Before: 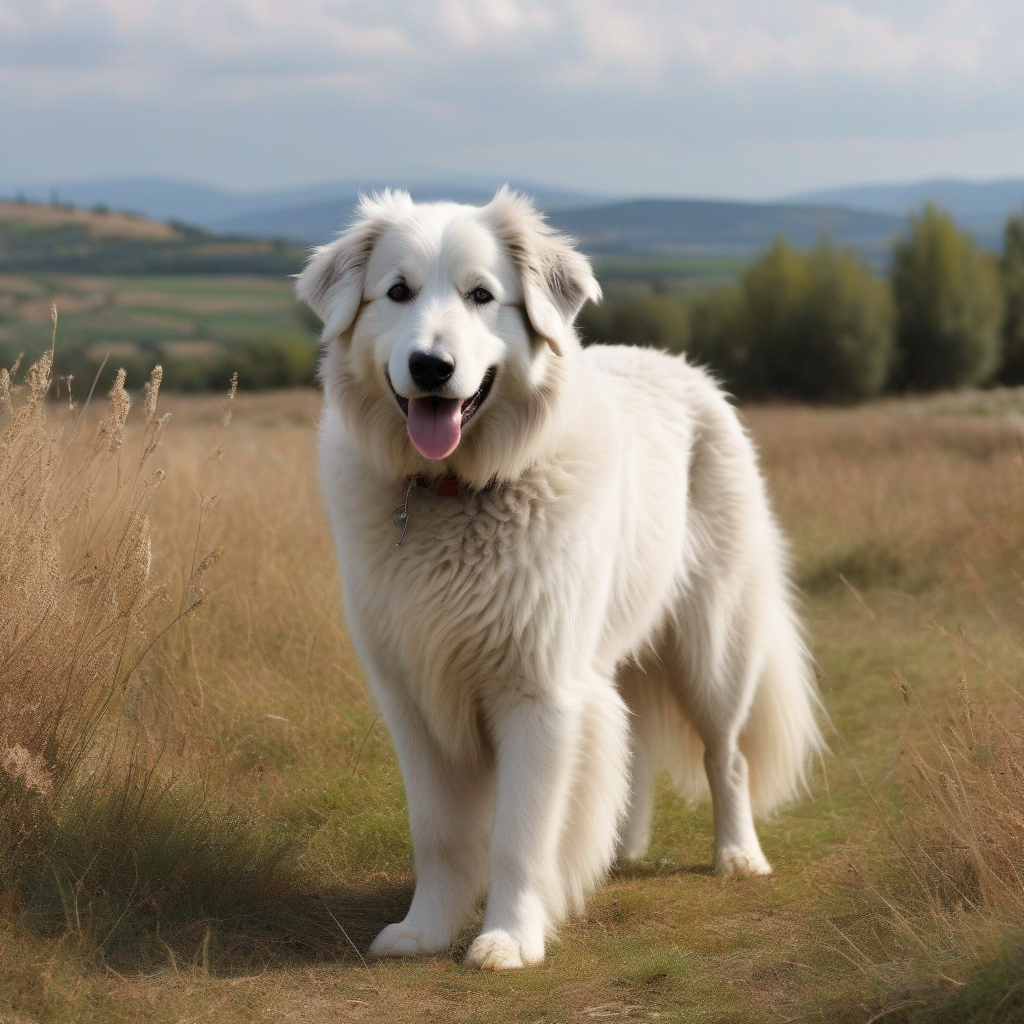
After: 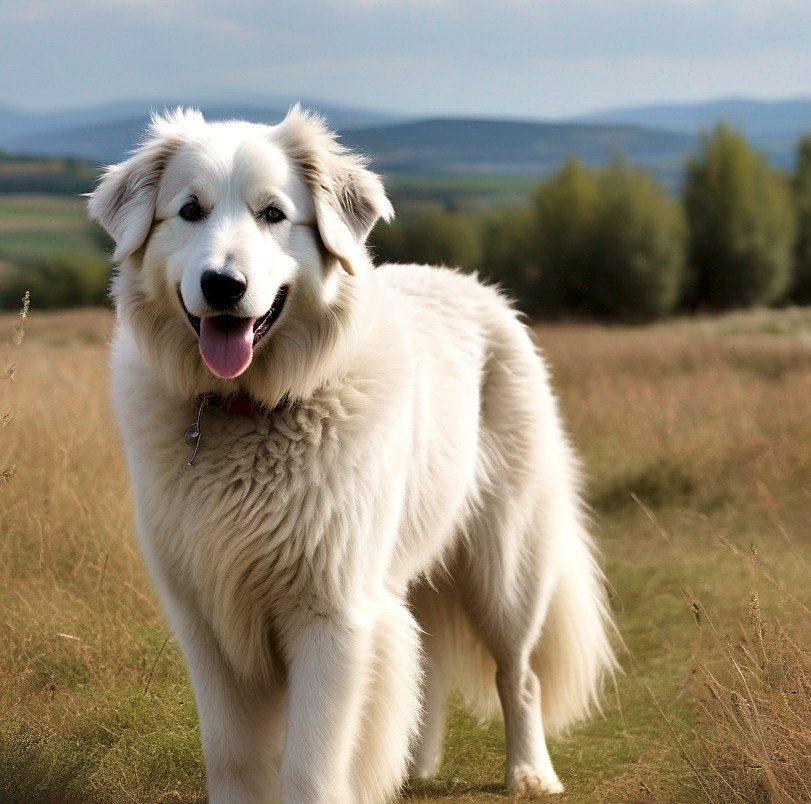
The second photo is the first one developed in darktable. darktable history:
crop and rotate: left 20.4%, top 7.929%, right 0.371%, bottom 13.548%
velvia: on, module defaults
local contrast: mode bilateral grid, contrast 25, coarseness 60, detail 151%, midtone range 0.2
sharpen: on, module defaults
